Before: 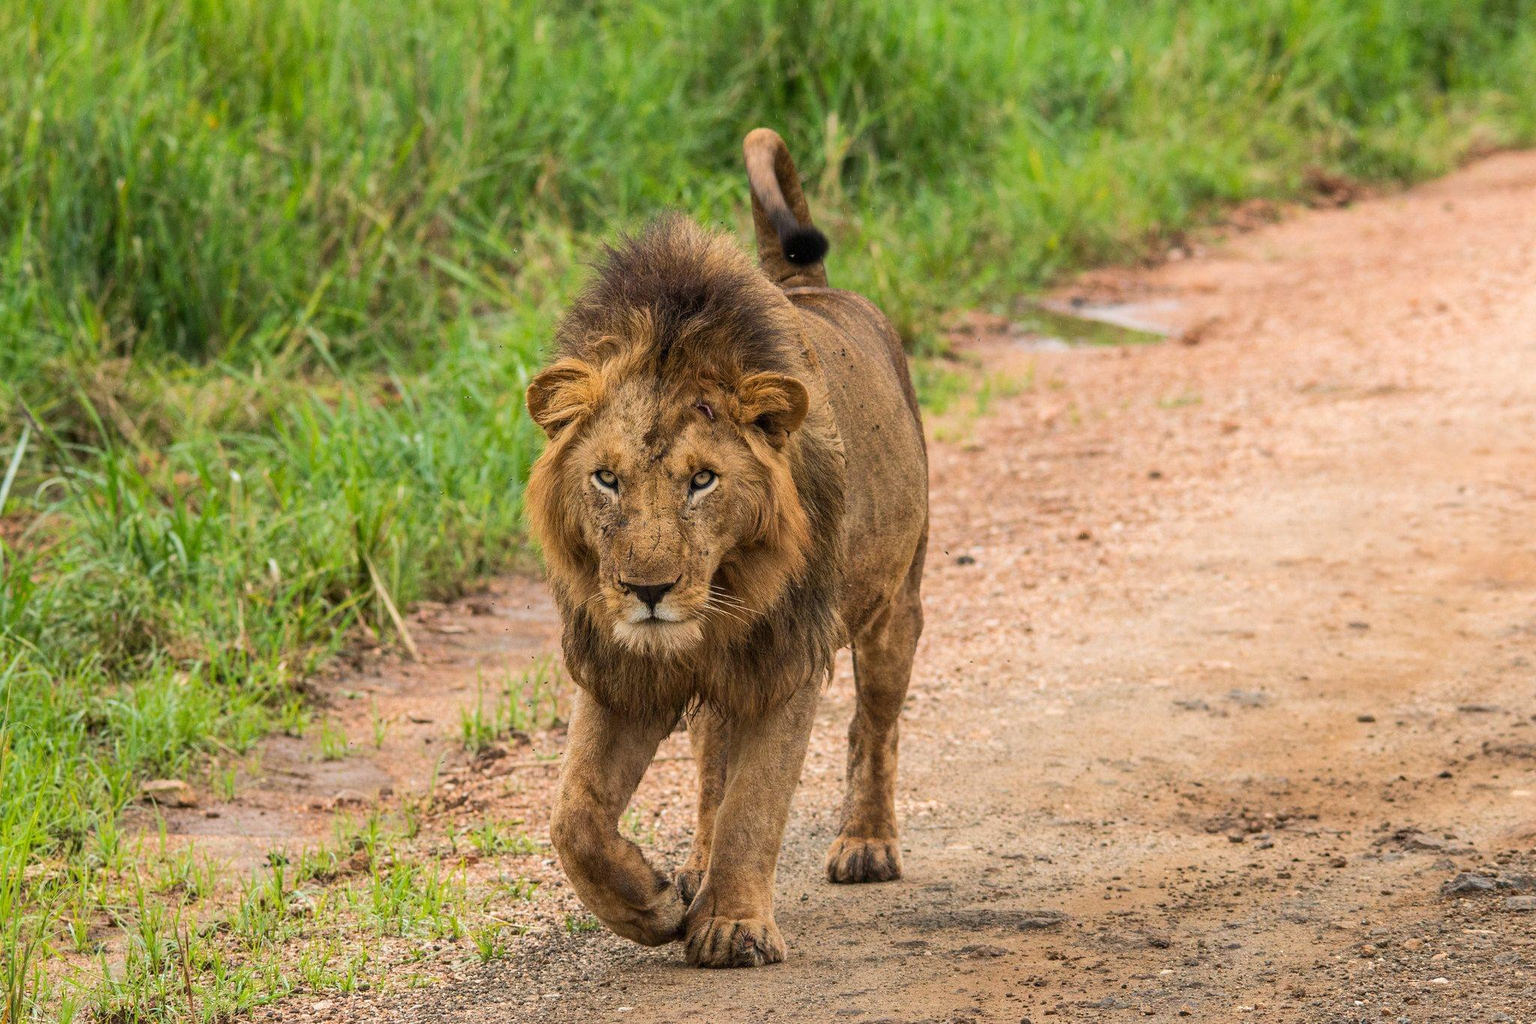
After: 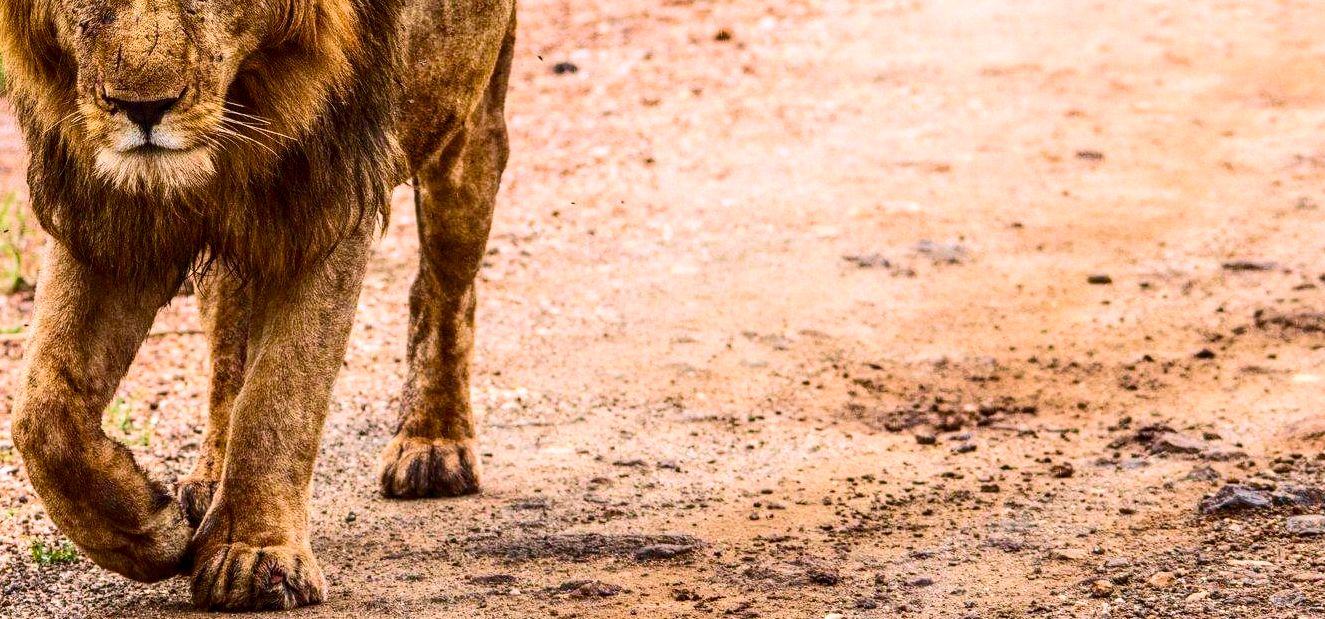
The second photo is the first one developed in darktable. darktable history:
local contrast: detail 130%
color calibration: illuminant custom, x 0.363, y 0.385, temperature 4525.24 K
velvia: on, module defaults
contrast brightness saturation: contrast 0.294
crop and rotate: left 35.272%, top 49.763%, bottom 4.873%
color balance rgb: highlights gain › luminance 5.903%, highlights gain › chroma 2.547%, highlights gain › hue 89.62°, linear chroma grading › global chroma 15.539%, perceptual saturation grading › global saturation 34.884%, perceptual saturation grading › highlights -29.926%, perceptual saturation grading › shadows 35.503%
